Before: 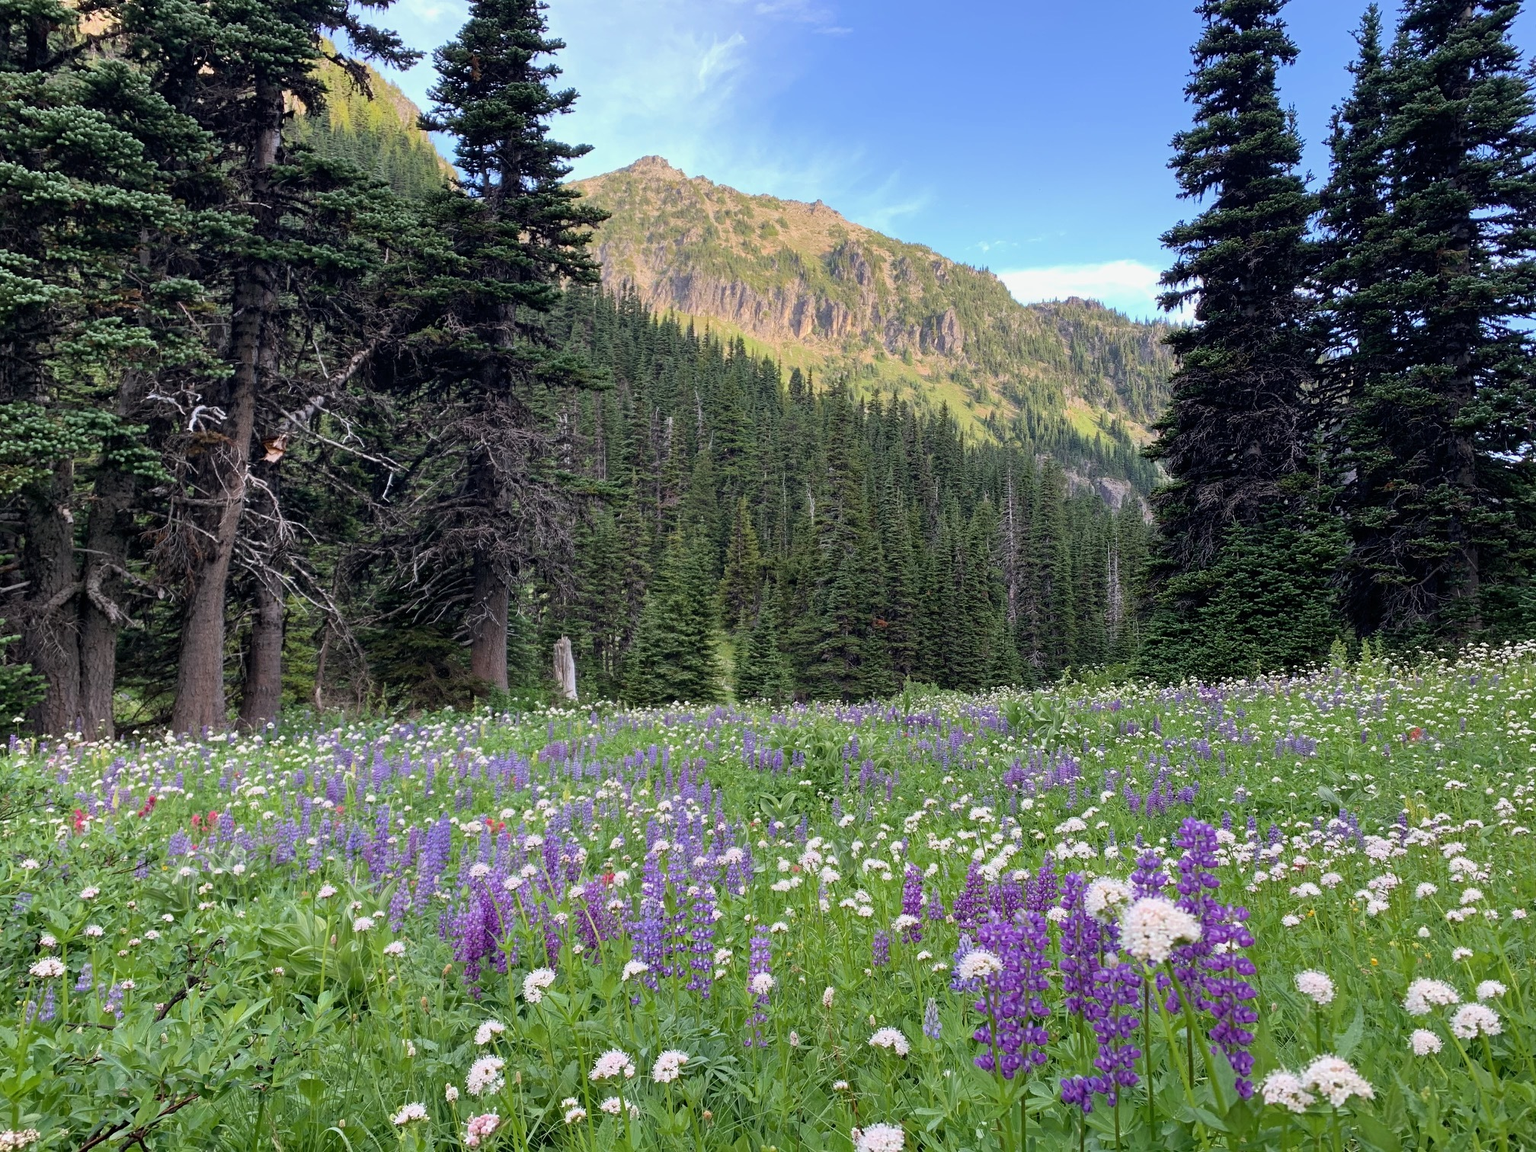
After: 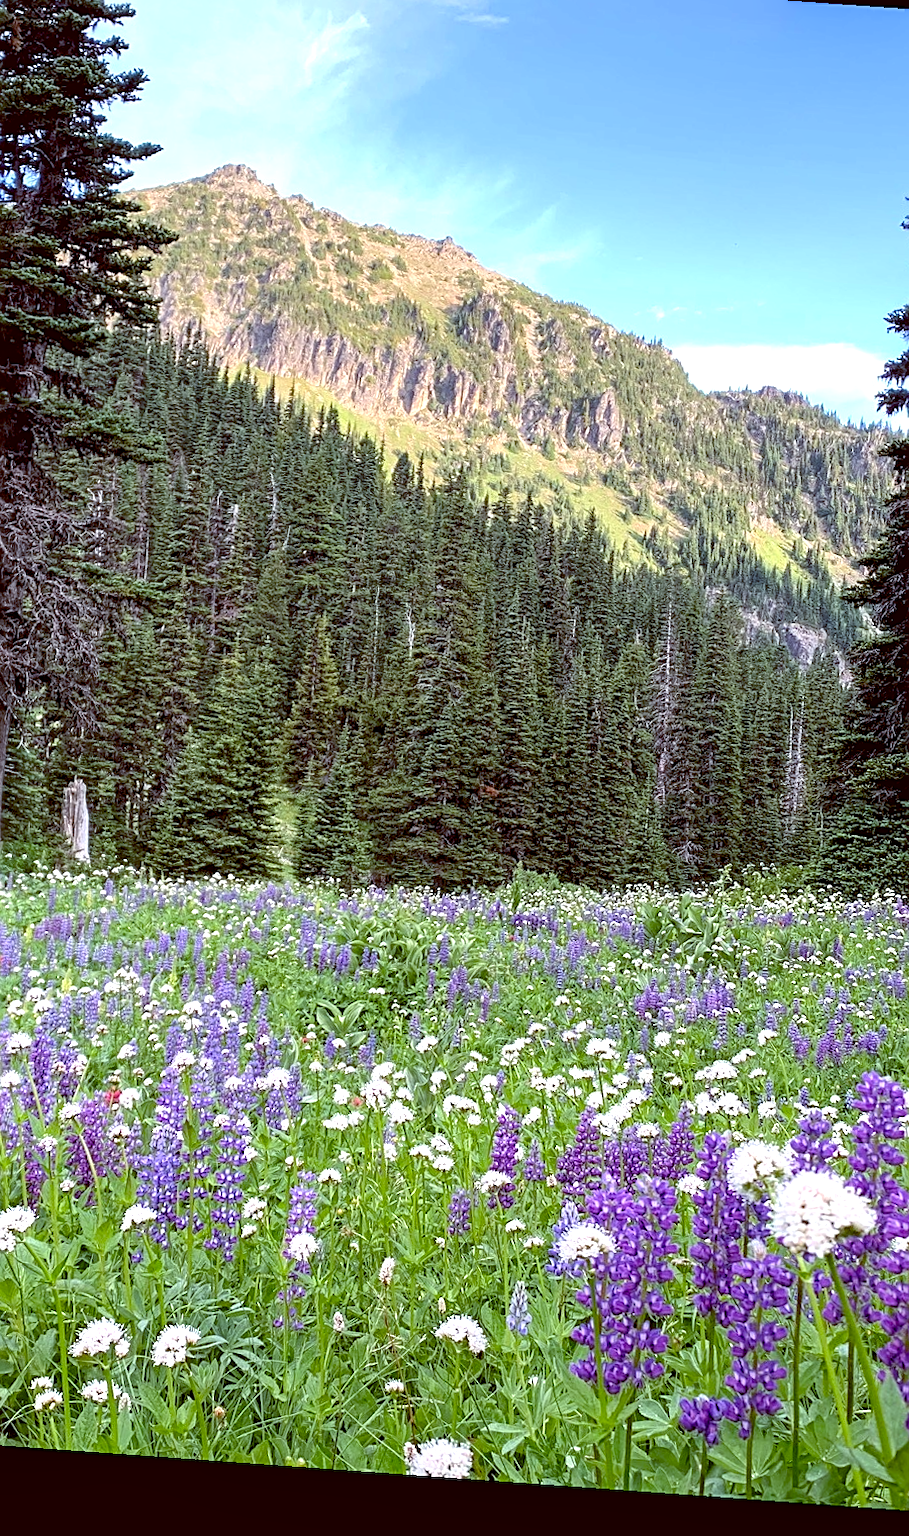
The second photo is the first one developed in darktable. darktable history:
local contrast: shadows 94%
sharpen: on, module defaults
crop: left 33.452%, top 6.025%, right 23.155%
rotate and perspective: rotation 4.1°, automatic cropping off
exposure: exposure 0.6 EV, compensate highlight preservation false
color balance: lift [1, 1.015, 1.004, 0.985], gamma [1, 0.958, 0.971, 1.042], gain [1, 0.956, 0.977, 1.044]
